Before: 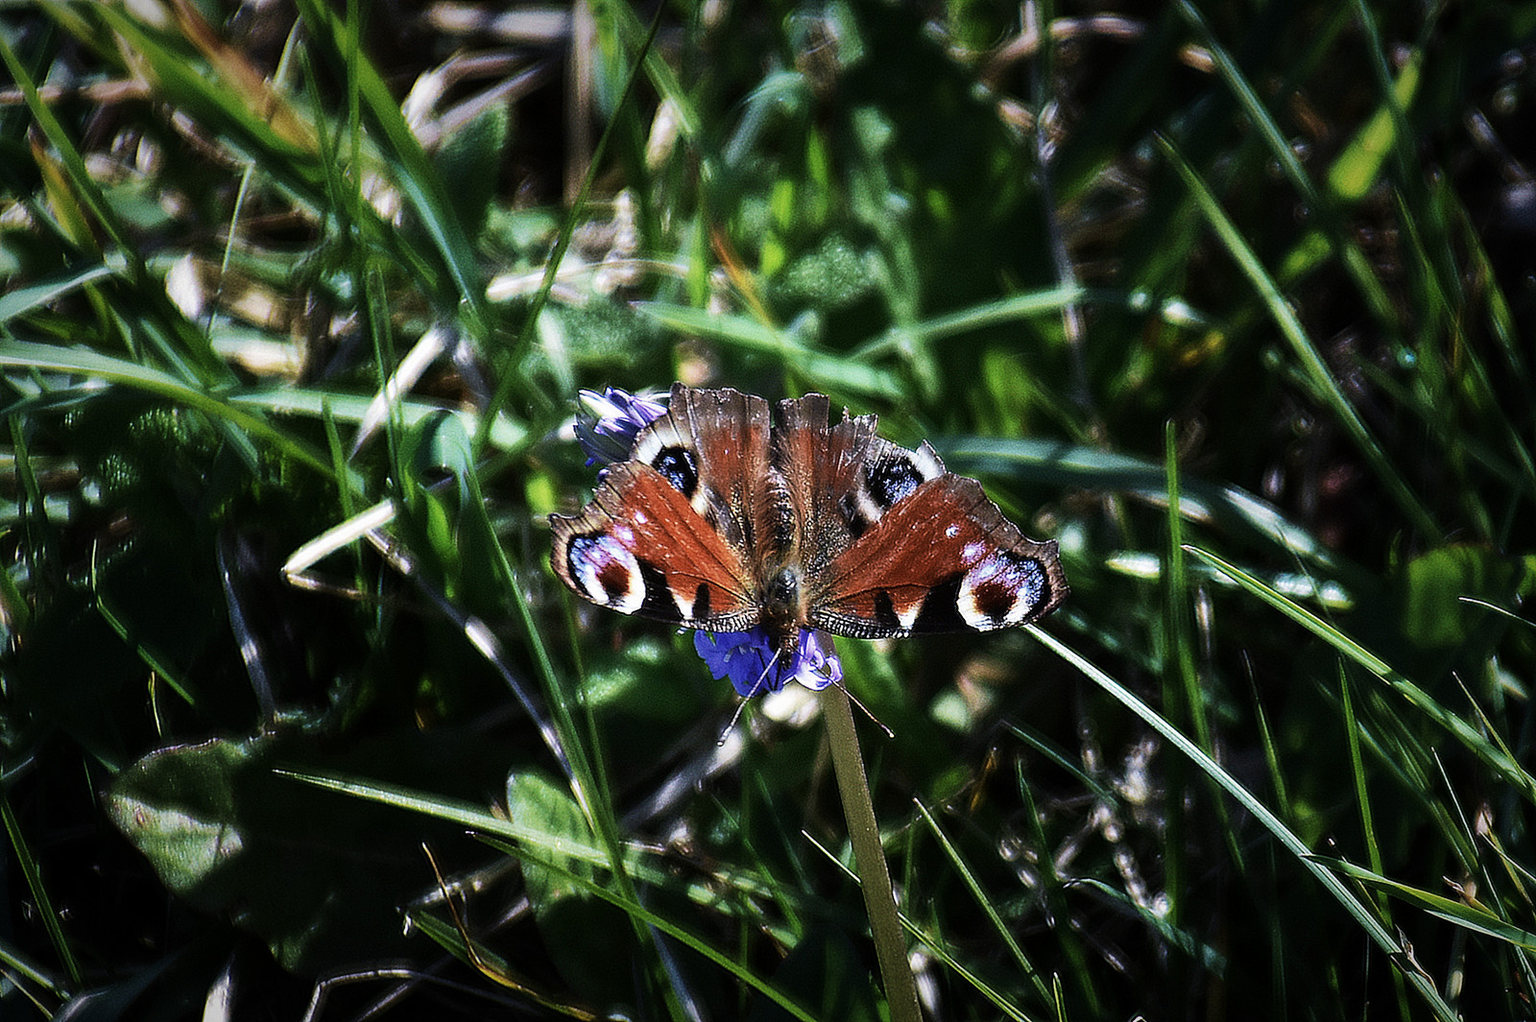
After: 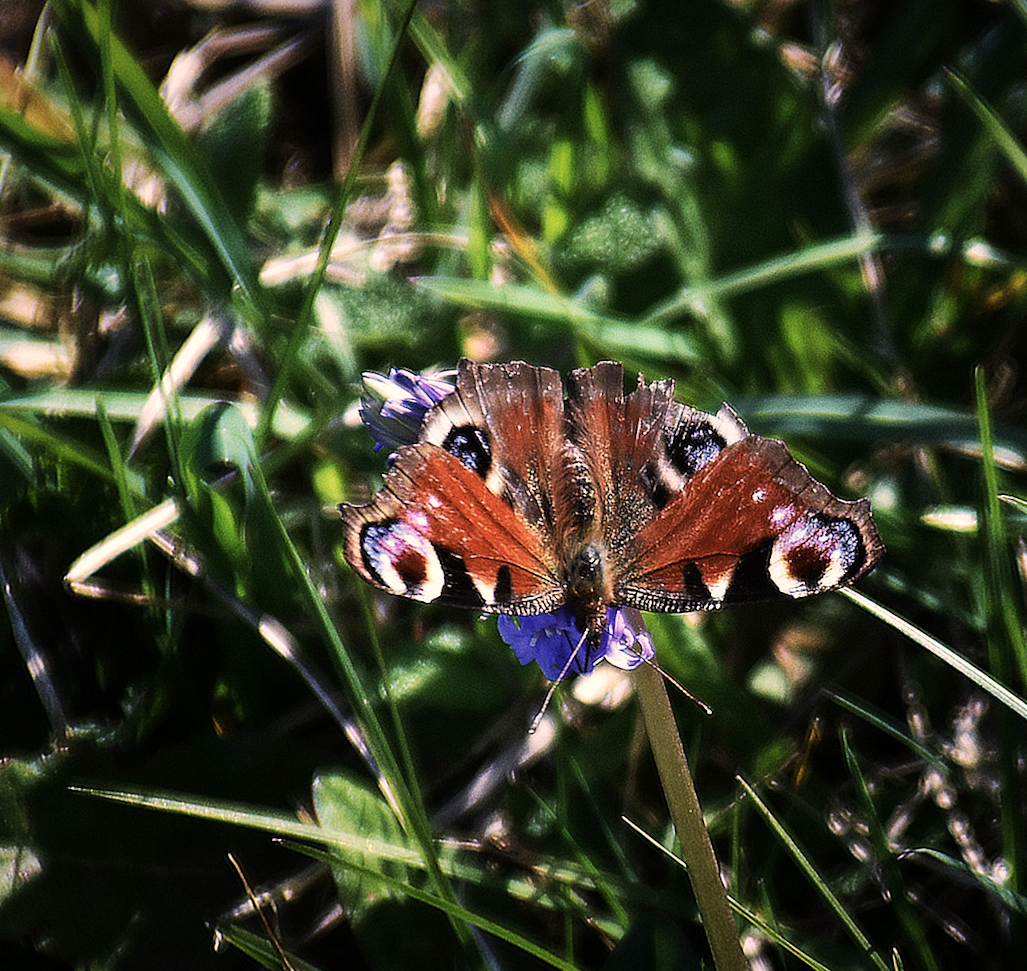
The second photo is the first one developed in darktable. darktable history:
crop and rotate: left 13.342%, right 19.991%
rotate and perspective: rotation -3.52°, crop left 0.036, crop right 0.964, crop top 0.081, crop bottom 0.919
white balance: red 1.127, blue 0.943
